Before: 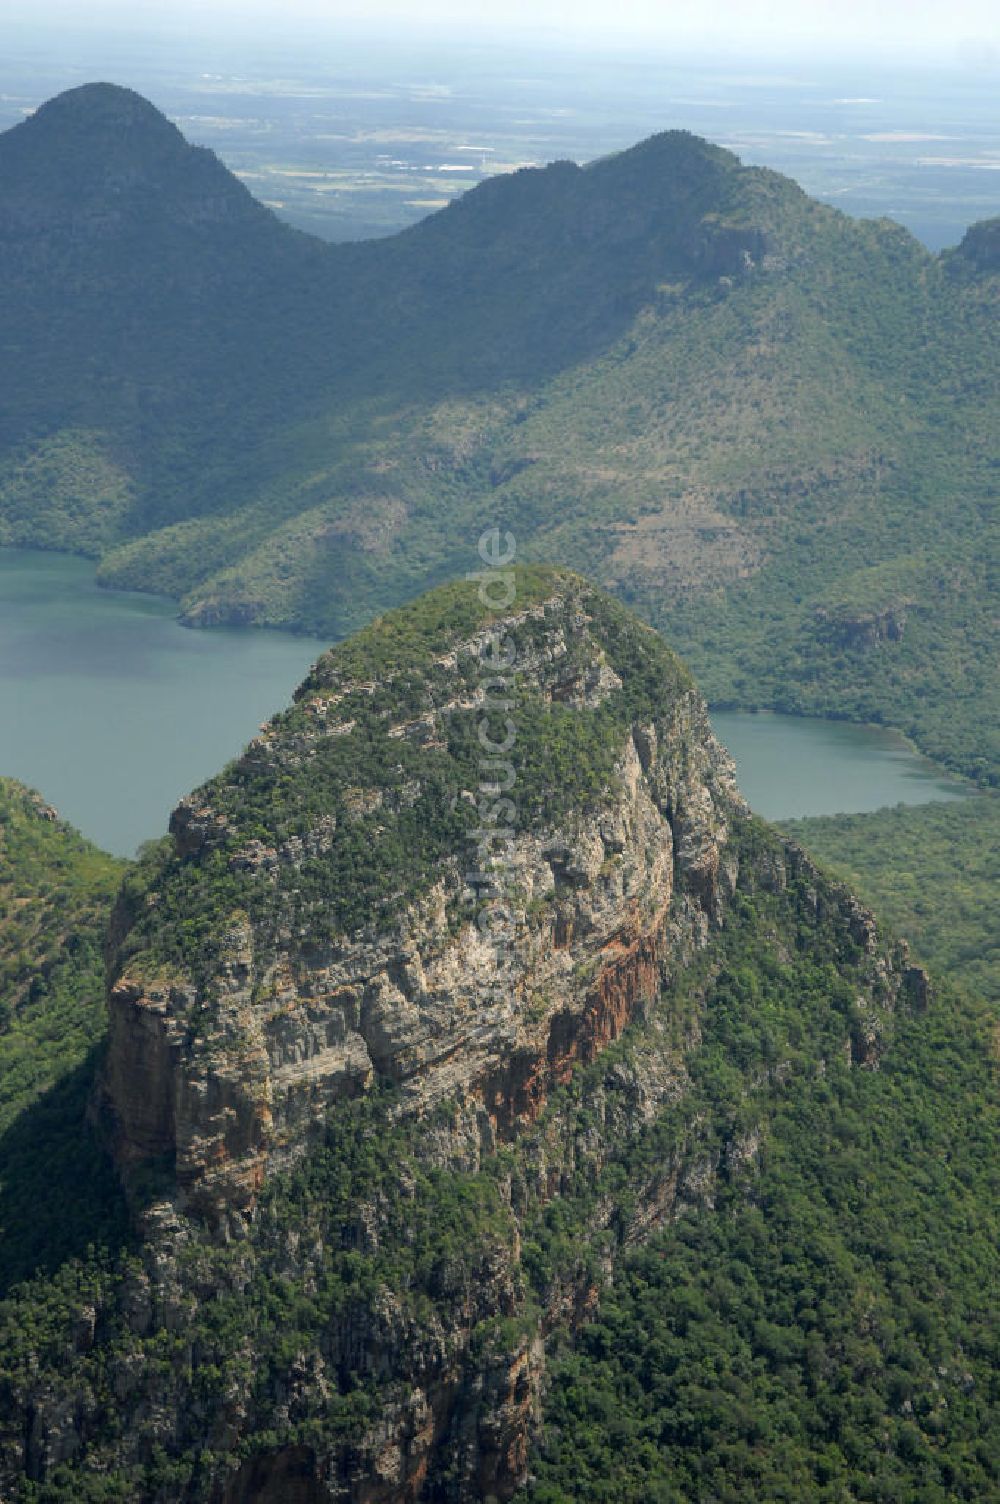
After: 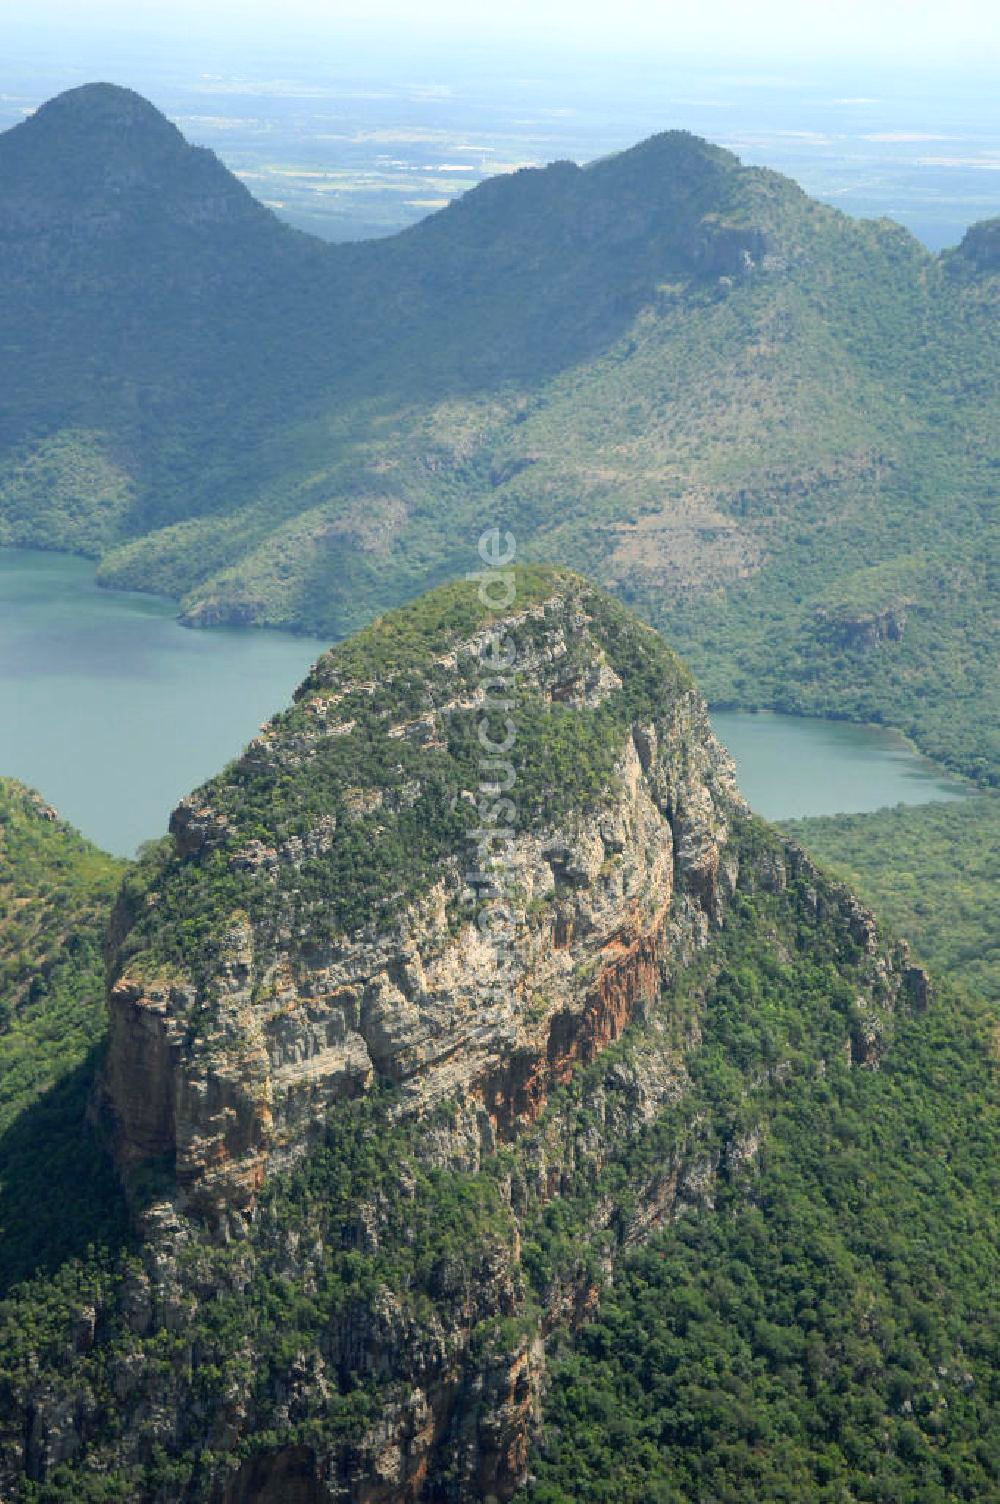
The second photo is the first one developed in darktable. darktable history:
contrast brightness saturation: contrast 0.196, brightness 0.166, saturation 0.219
